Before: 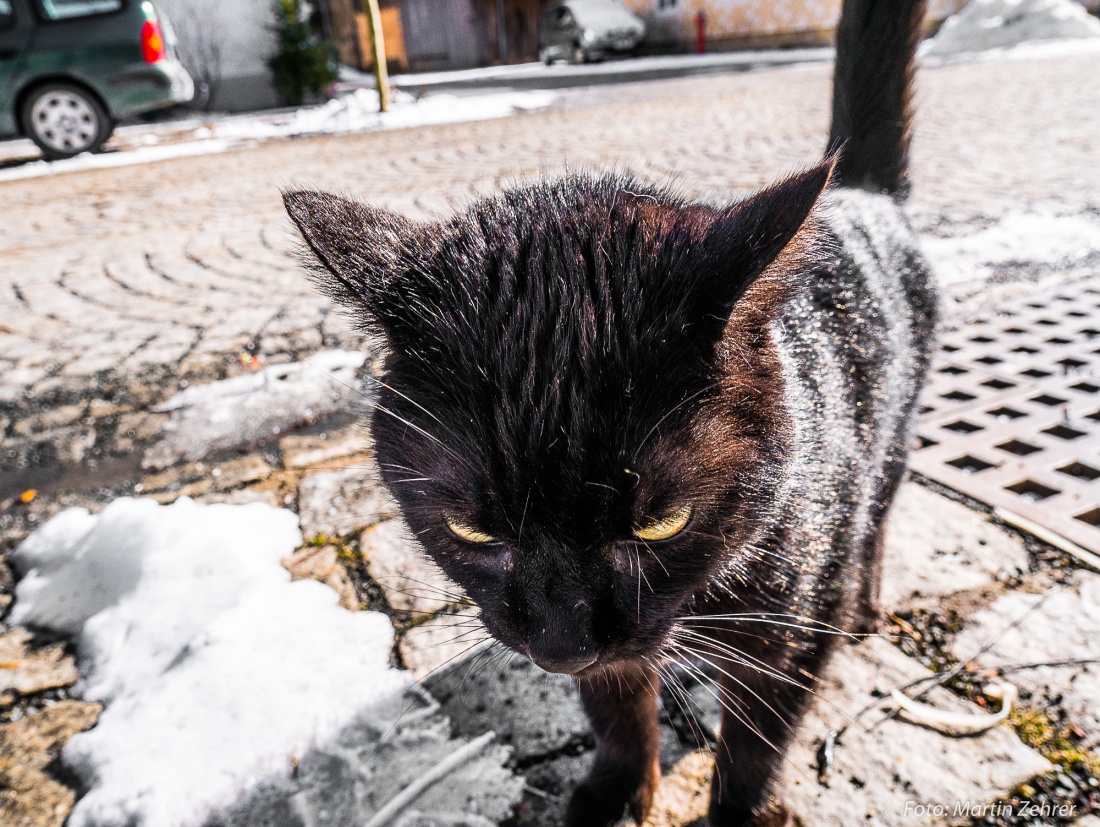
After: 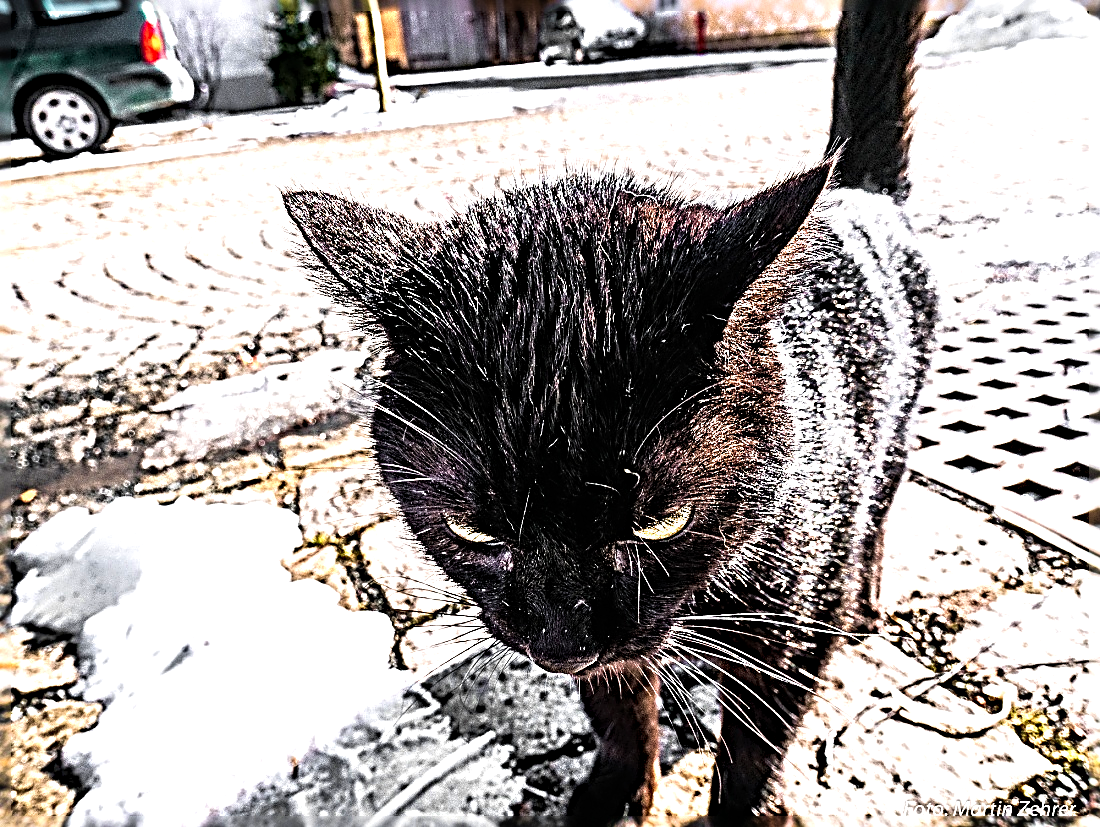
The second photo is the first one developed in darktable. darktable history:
tone equalizer: -8 EV -0.731 EV, -7 EV -0.705 EV, -6 EV -0.621 EV, -5 EV -0.425 EV, -3 EV 0.392 EV, -2 EV 0.6 EV, -1 EV 0.678 EV, +0 EV 0.753 EV
sharpen: radius 4.045, amount 1.995
velvia: on, module defaults
